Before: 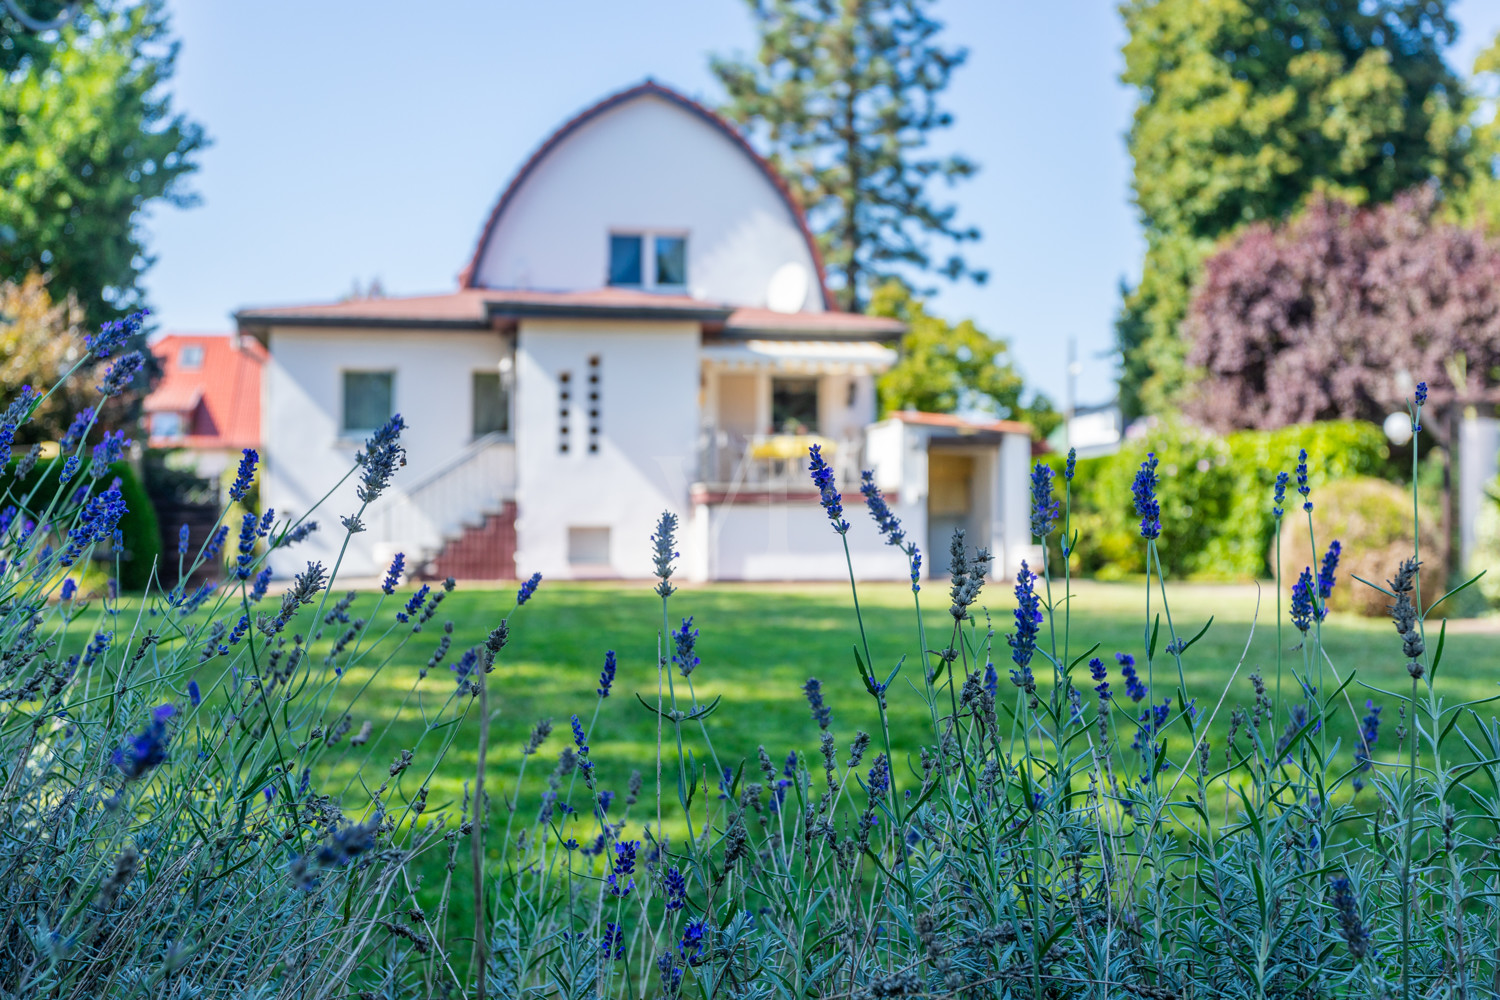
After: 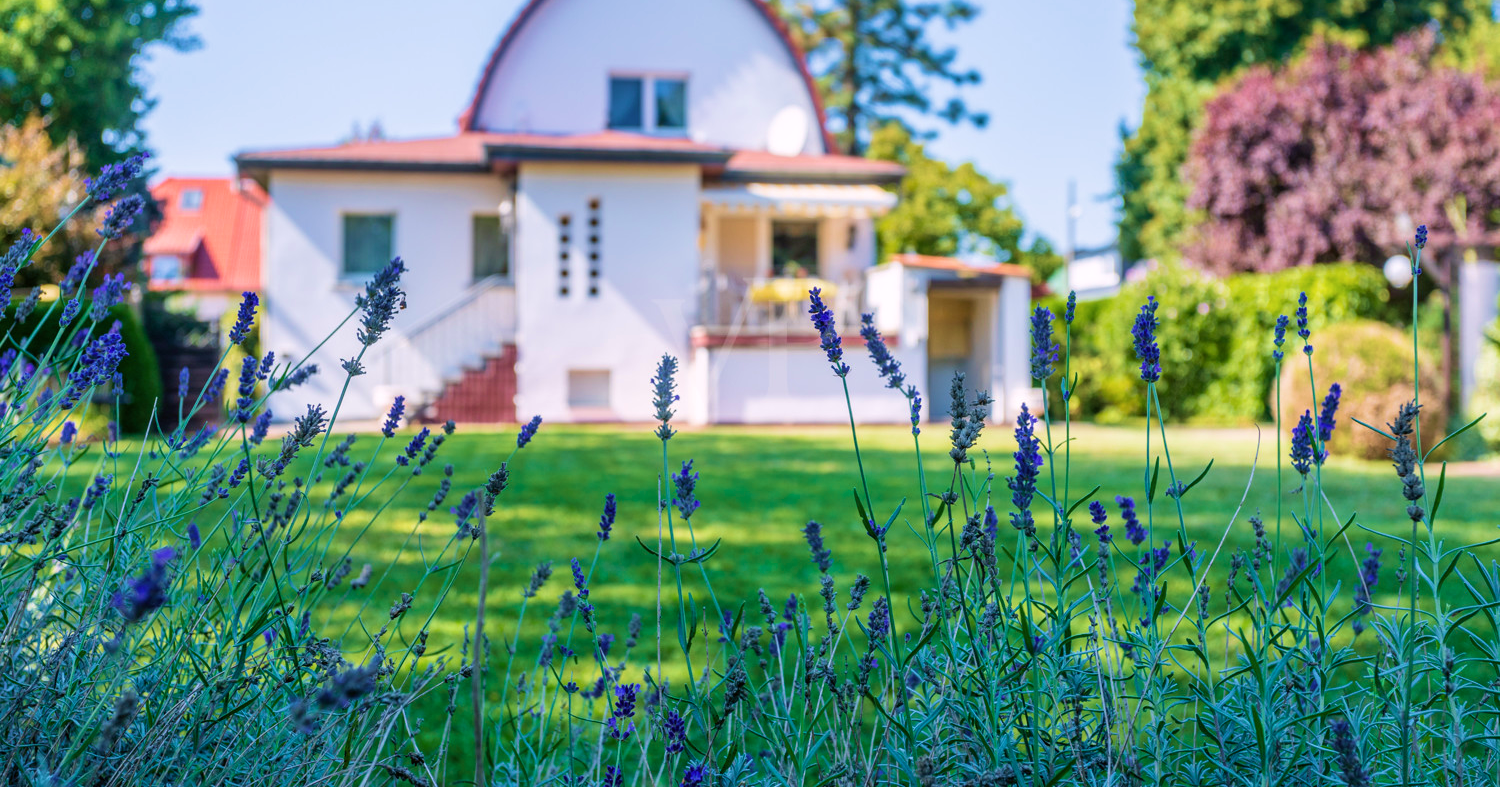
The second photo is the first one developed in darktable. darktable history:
color correction: highlights a* 3.12, highlights b* -1.55, shadows a* -0.101, shadows b* 2.52, saturation 0.98
crop and rotate: top 15.774%, bottom 5.506%
velvia: strength 56%
